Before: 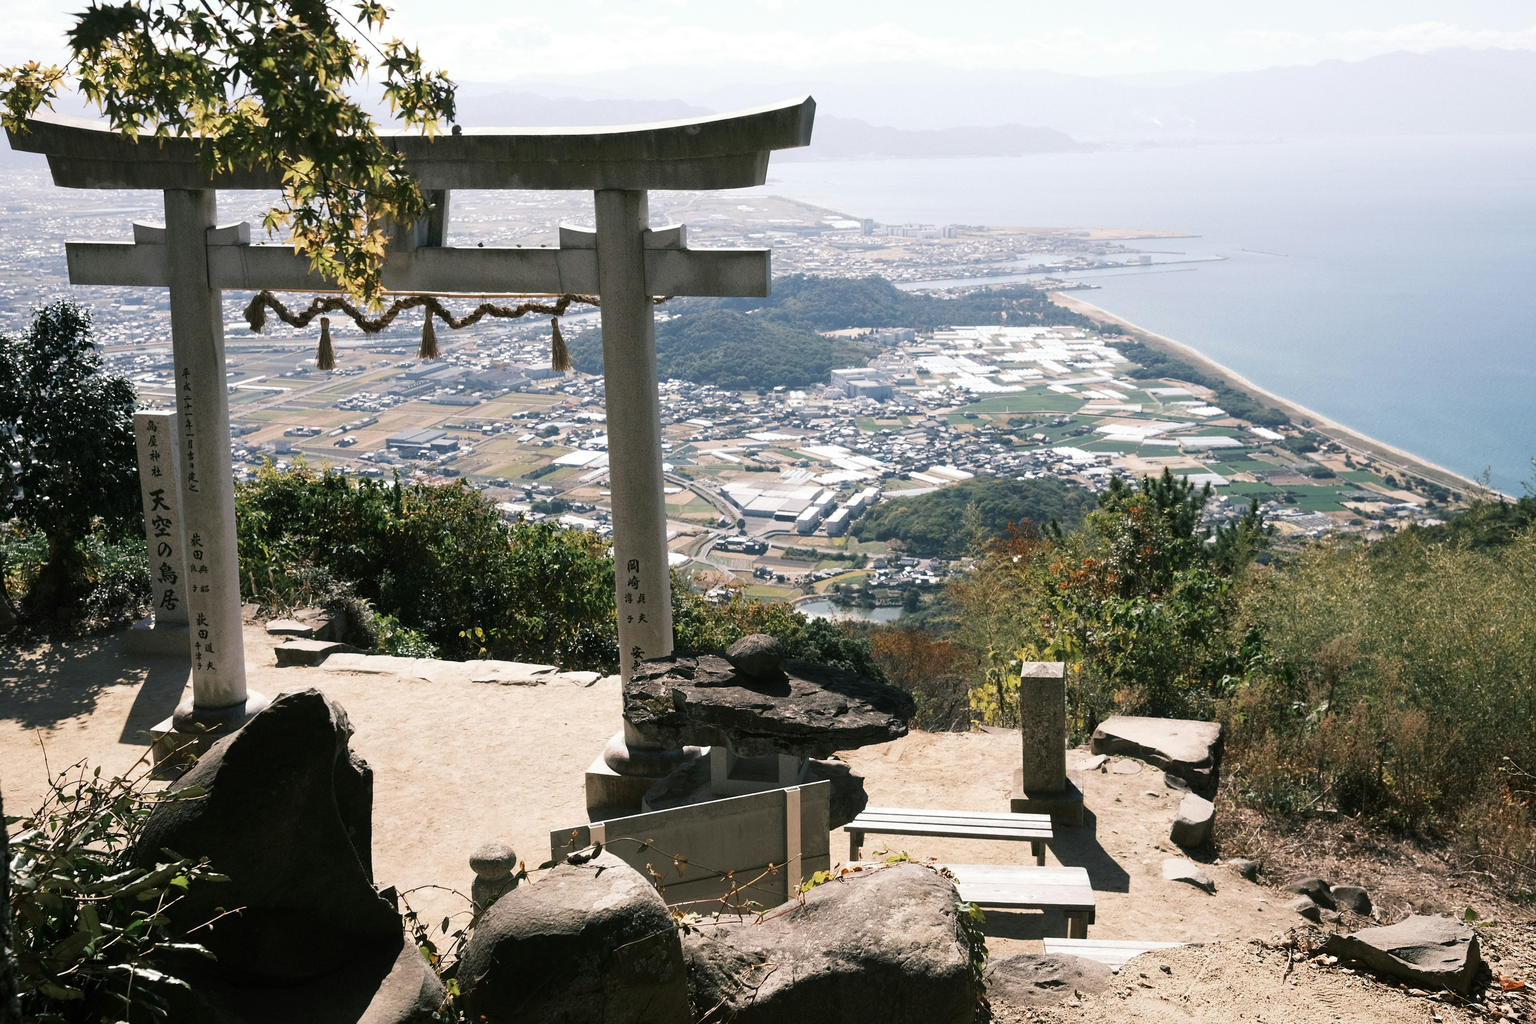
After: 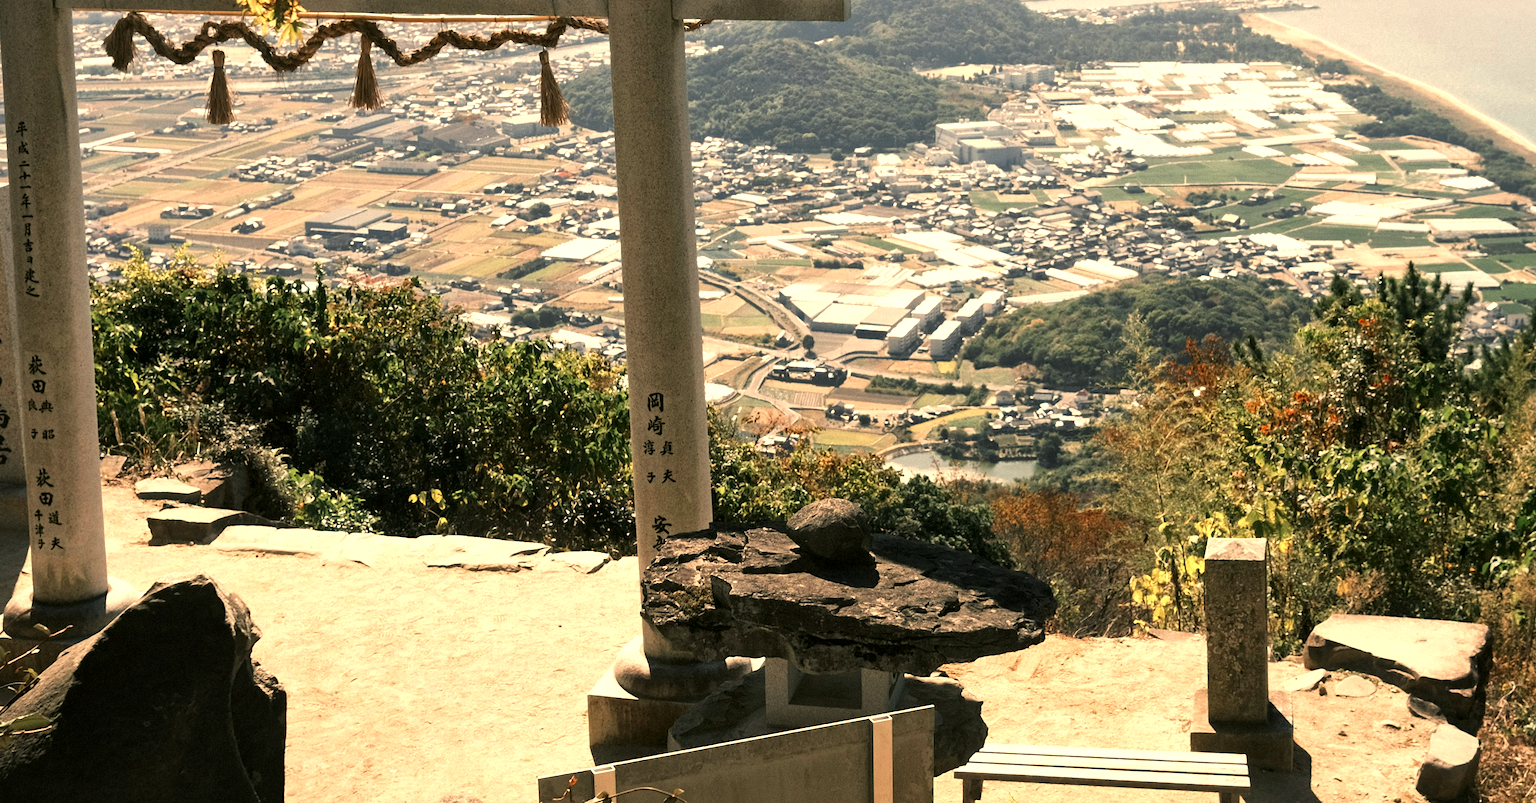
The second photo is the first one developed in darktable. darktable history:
local contrast: mode bilateral grid, contrast 20, coarseness 50, detail 130%, midtone range 0.2
white balance: red 1.123, blue 0.83
crop: left 11.123%, top 27.61%, right 18.3%, bottom 17.034%
color zones: curves: ch0 [(0.004, 0.305) (0.261, 0.623) (0.389, 0.399) (0.708, 0.571) (0.947, 0.34)]; ch1 [(0.025, 0.645) (0.229, 0.584) (0.326, 0.551) (0.484, 0.262) (0.757, 0.643)]
